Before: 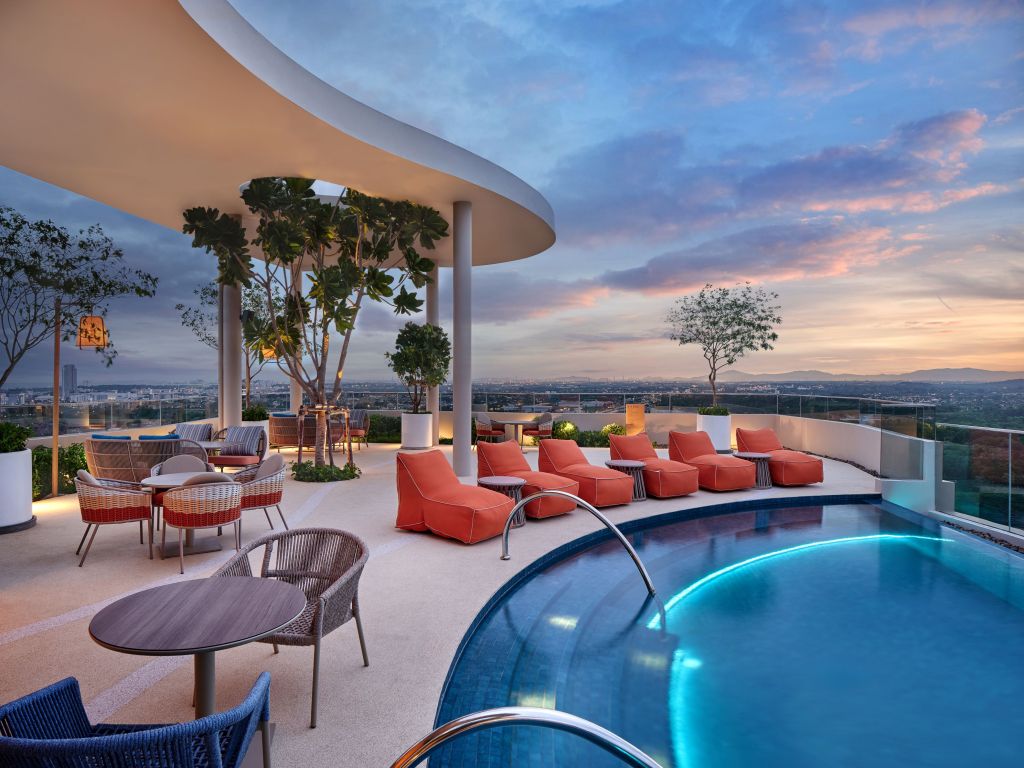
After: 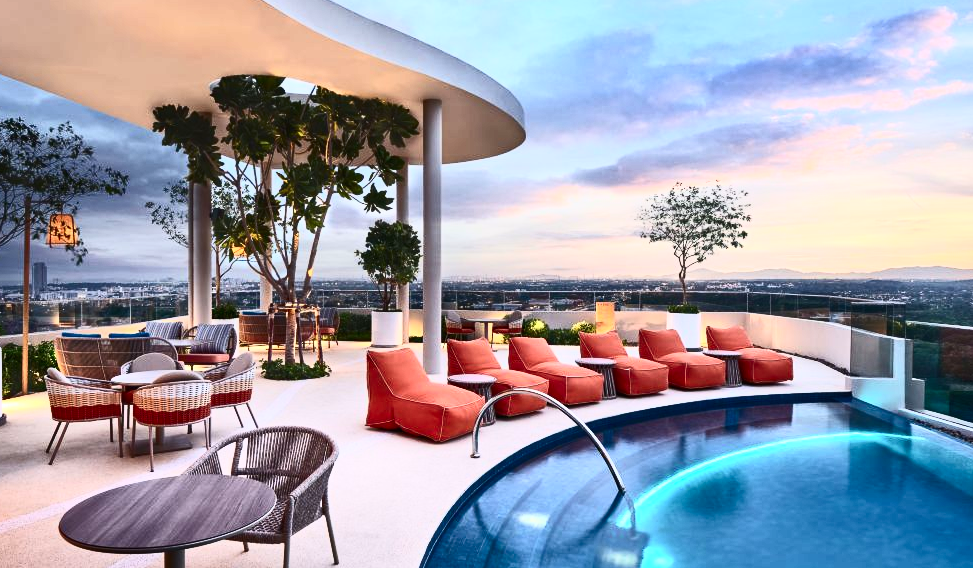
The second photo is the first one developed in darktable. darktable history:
crop and rotate: left 2.991%, top 13.302%, right 1.981%, bottom 12.636%
contrast brightness saturation: contrast 0.62, brightness 0.34, saturation 0.14
